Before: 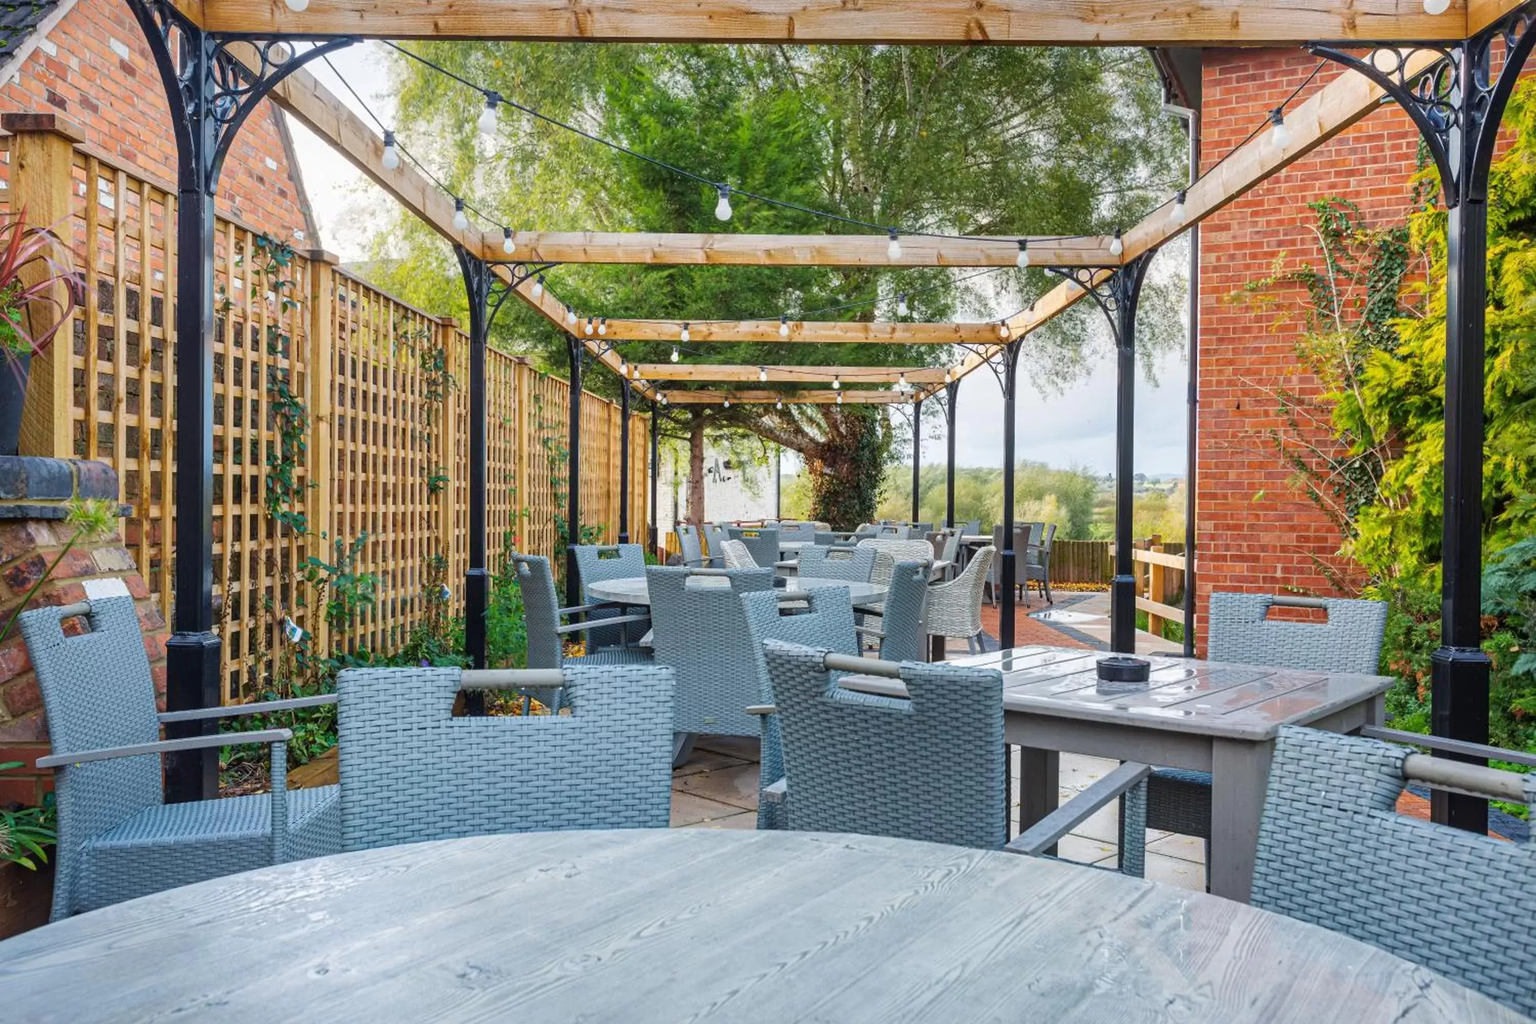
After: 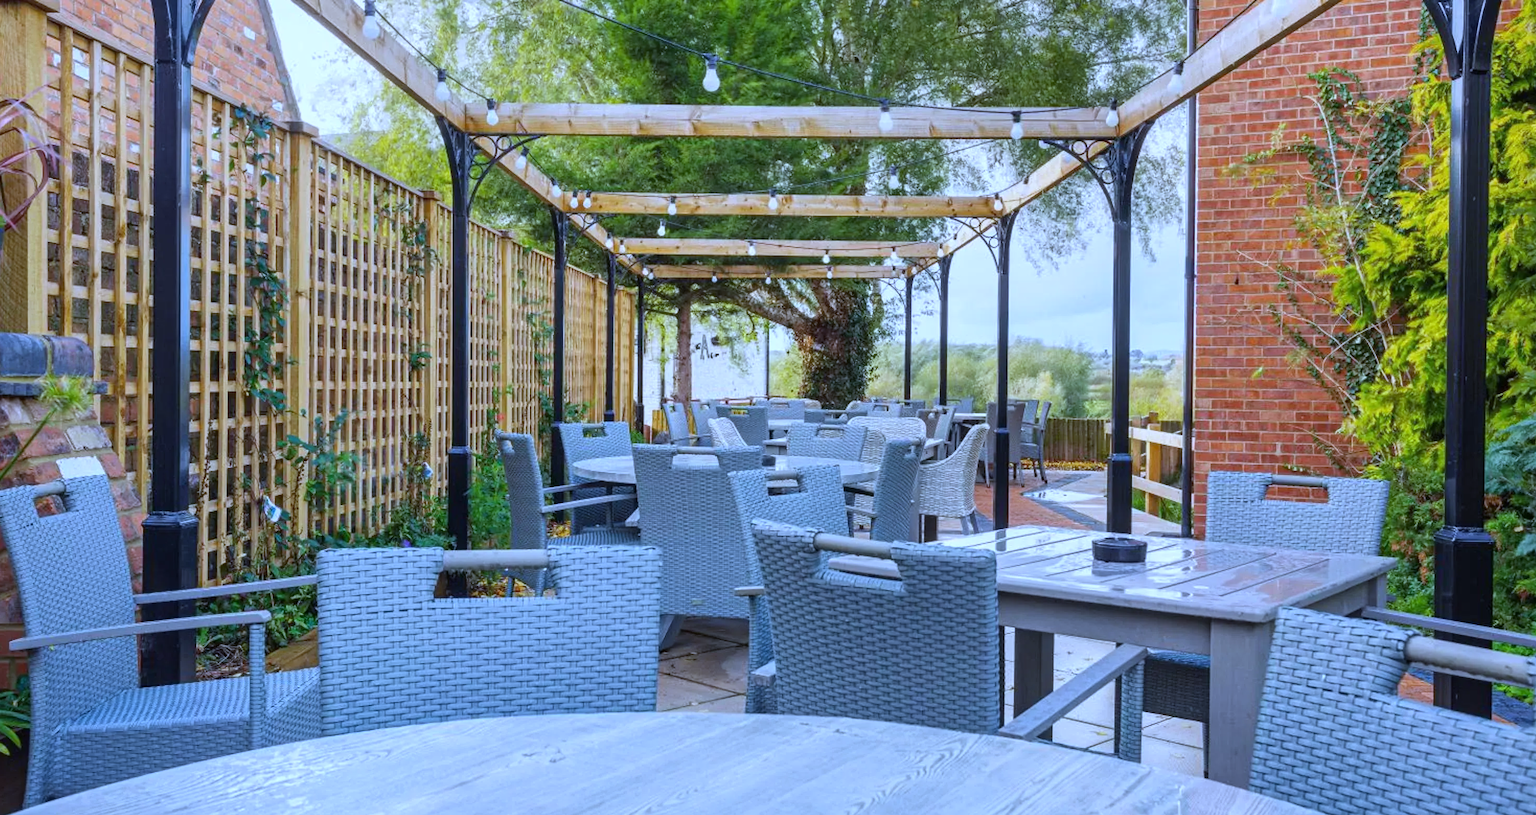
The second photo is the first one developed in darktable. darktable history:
crop and rotate: left 1.814%, top 12.818%, right 0.25%, bottom 9.225%
white balance: red 0.871, blue 1.249
